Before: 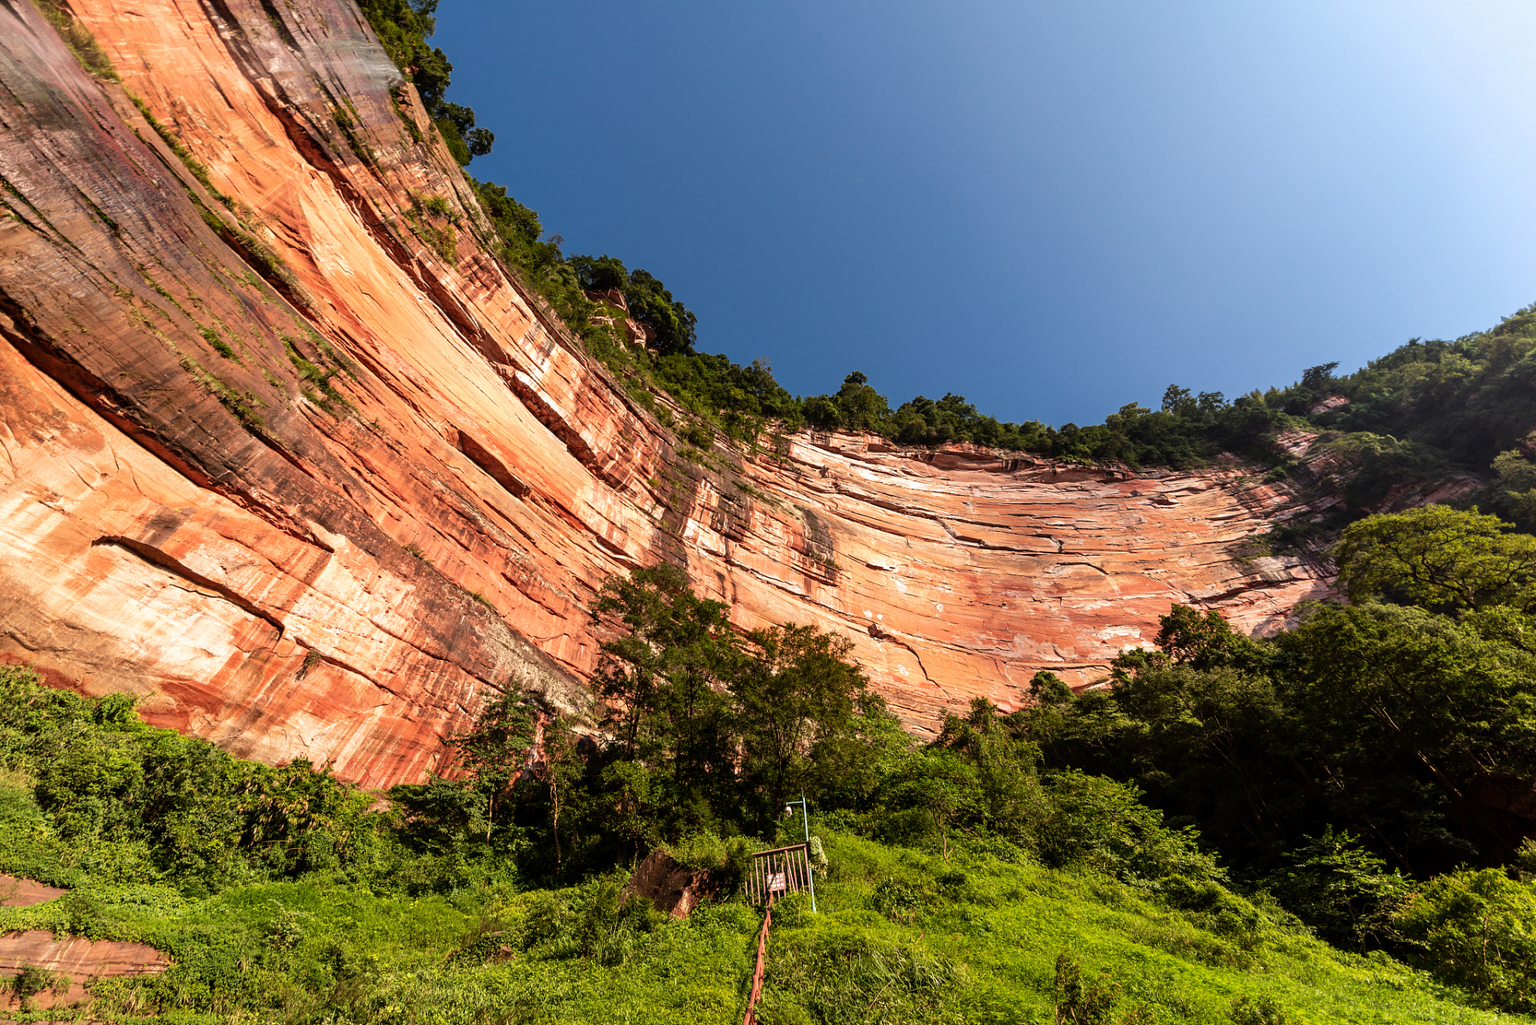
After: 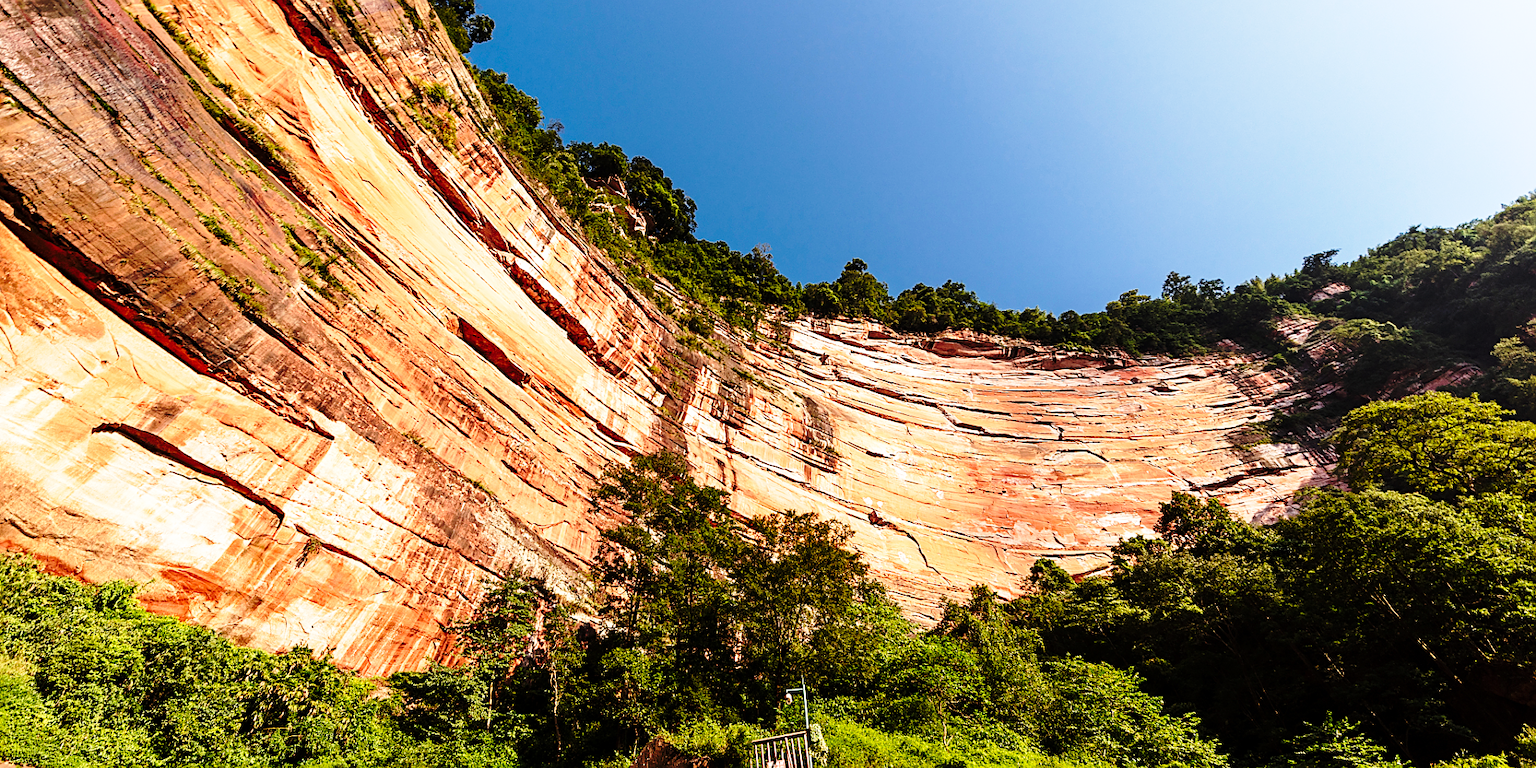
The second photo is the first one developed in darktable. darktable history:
crop: top 11.02%, bottom 13.903%
sharpen: on, module defaults
base curve: curves: ch0 [(0, 0) (0.04, 0.03) (0.133, 0.232) (0.448, 0.748) (0.843, 0.968) (1, 1)], preserve colors none
tone equalizer: on, module defaults
